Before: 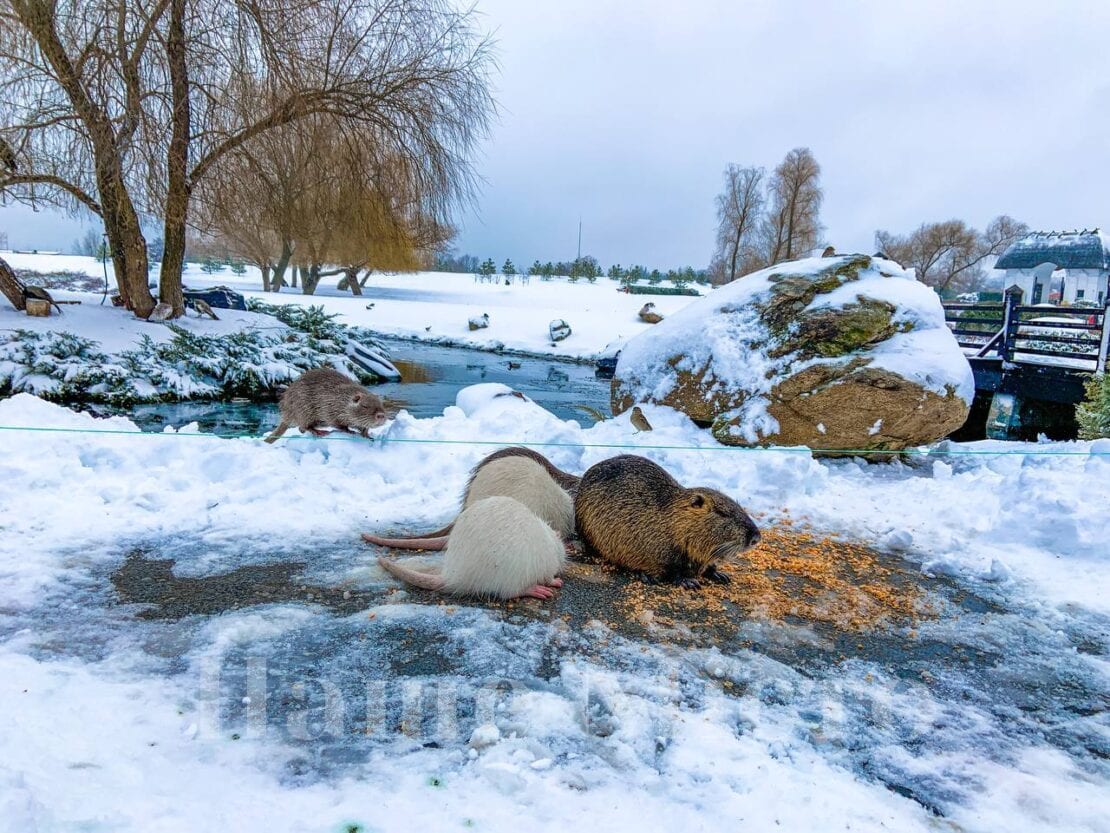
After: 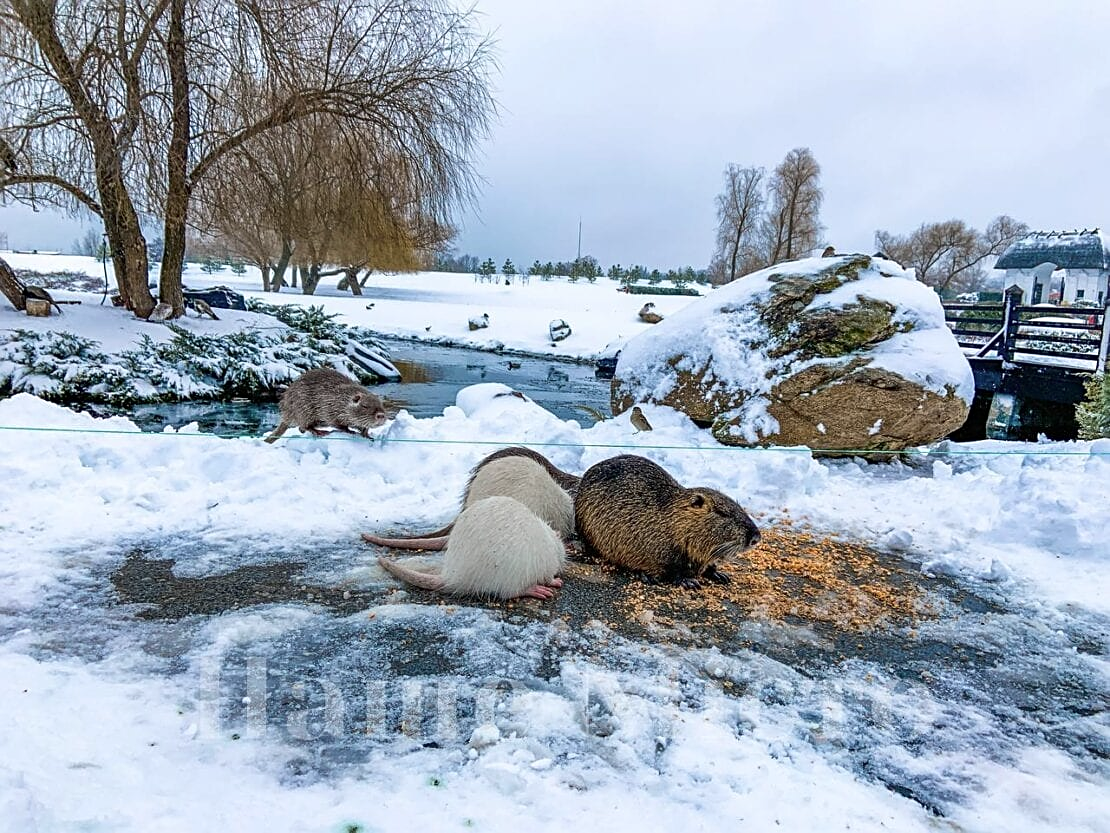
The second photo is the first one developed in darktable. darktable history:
sharpen: radius 1.967
contrast brightness saturation: contrast 0.11, saturation -0.17
